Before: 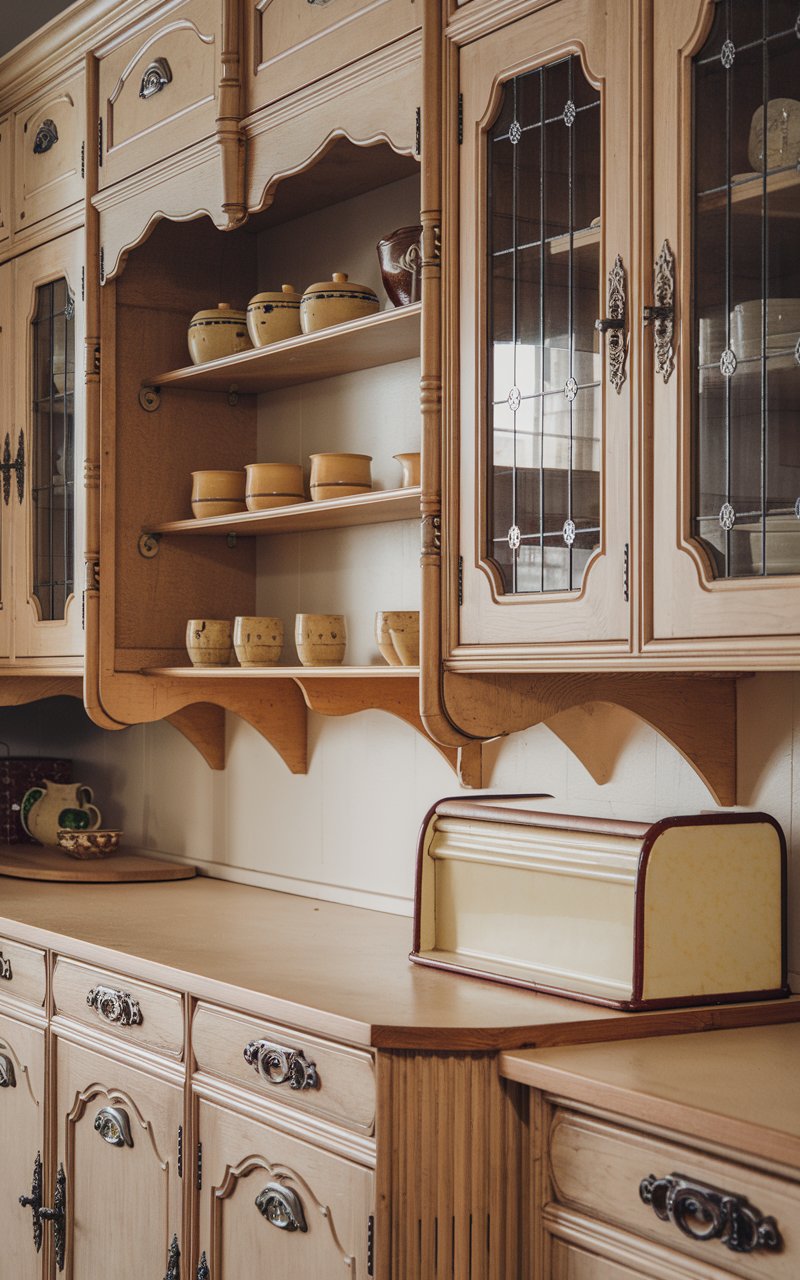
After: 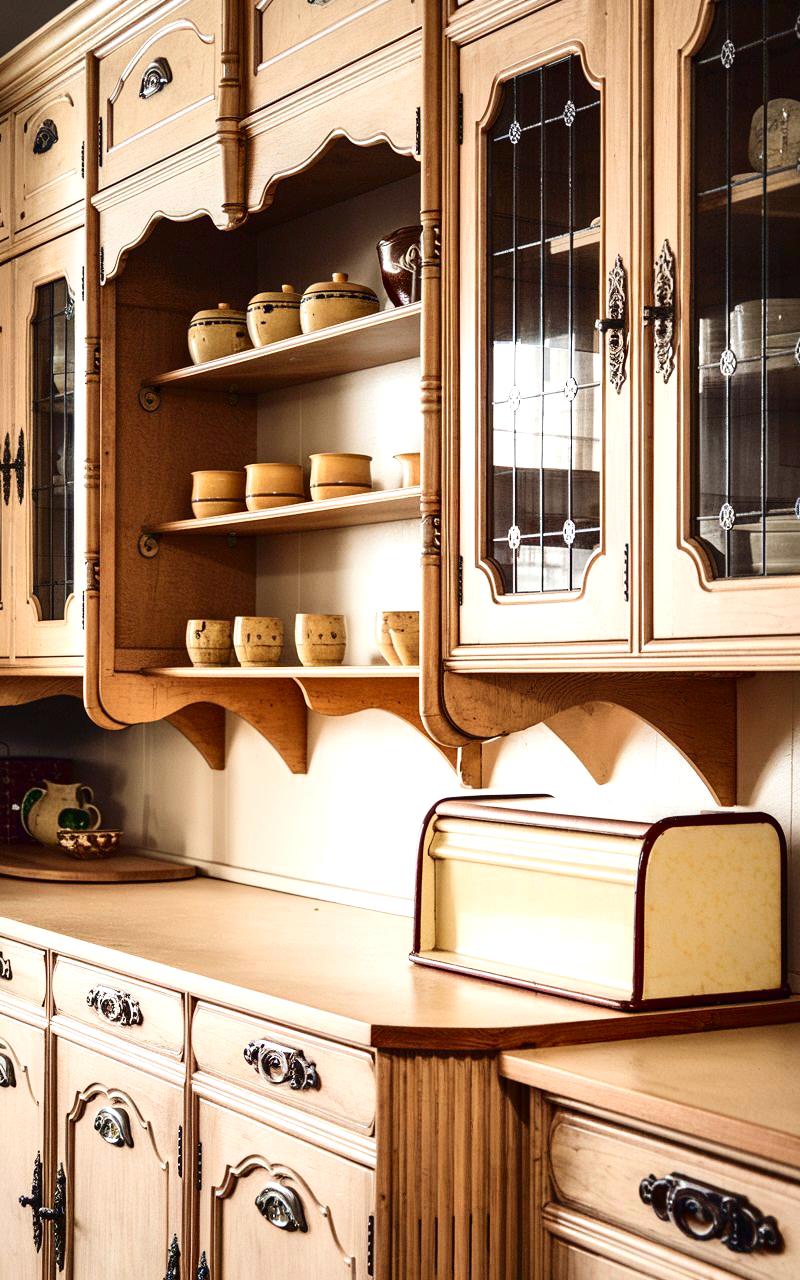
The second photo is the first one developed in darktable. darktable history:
contrast brightness saturation: contrast 0.24, brightness -0.24, saturation 0.14
exposure: black level correction 0, exposure 1.015 EV, compensate exposure bias true, compensate highlight preservation false
